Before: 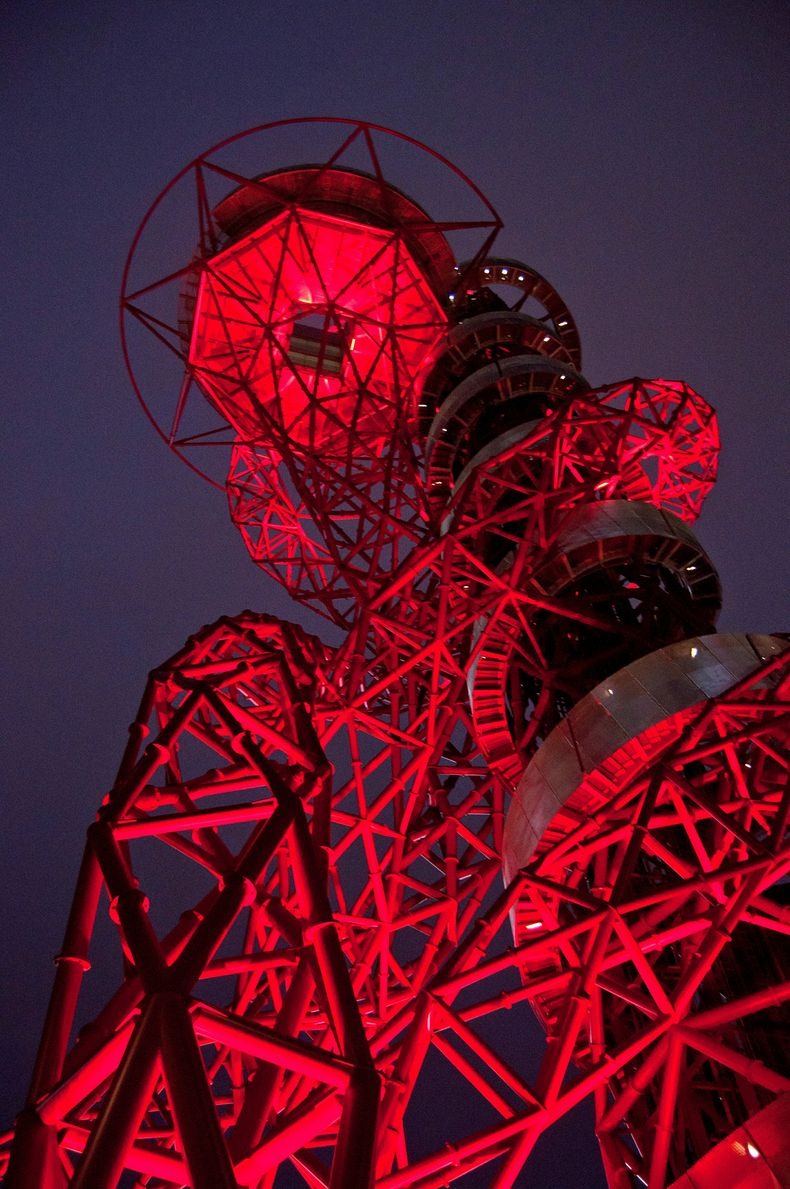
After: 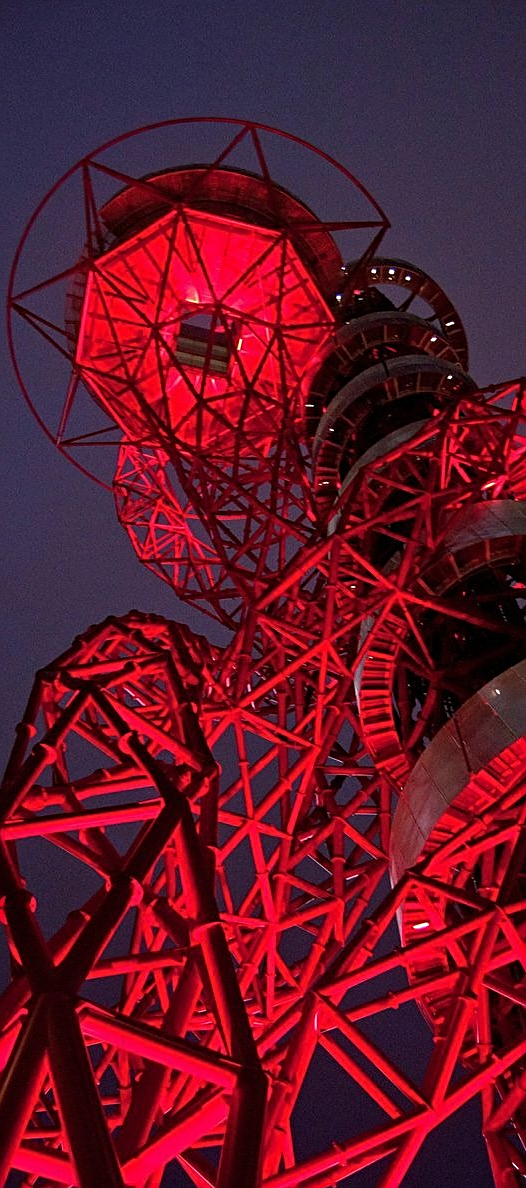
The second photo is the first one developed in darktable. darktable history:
crop and rotate: left 14.385%, right 18.948%
sharpen: on, module defaults
